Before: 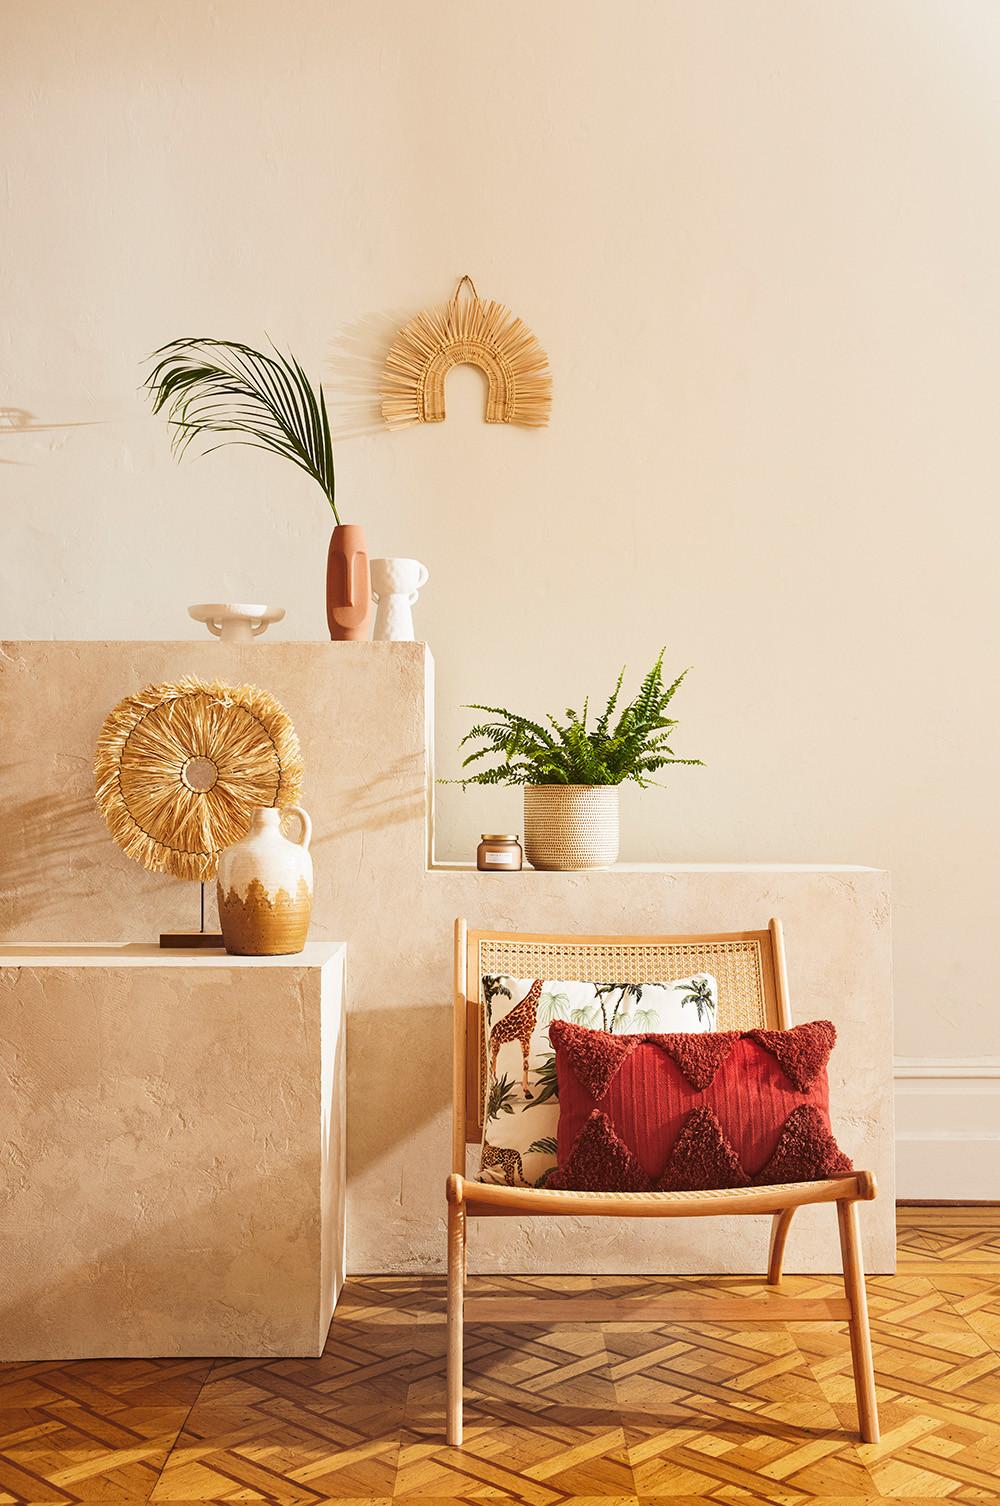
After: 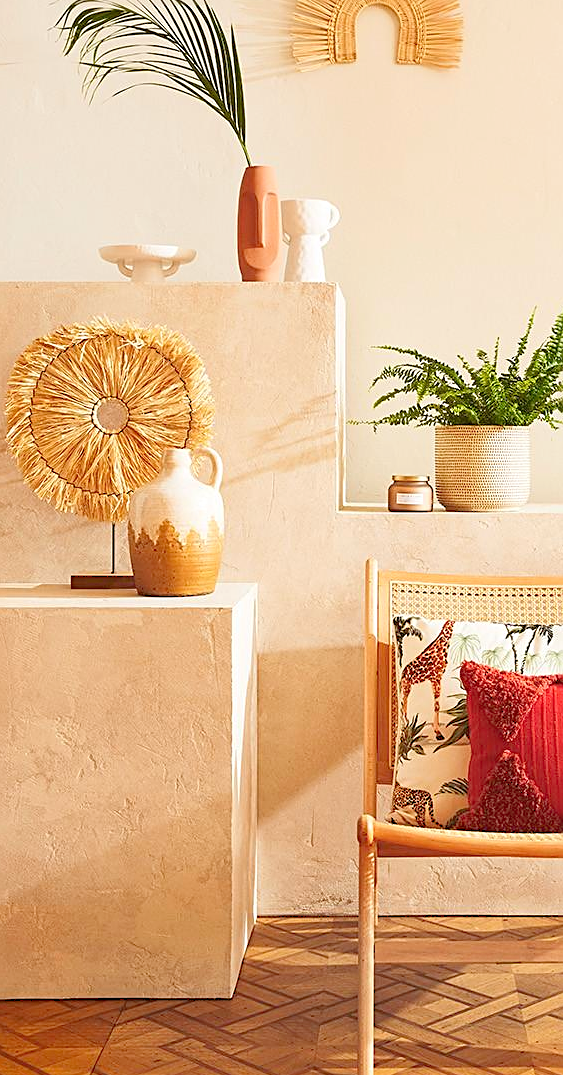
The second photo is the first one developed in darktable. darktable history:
levels: levels [0, 0.43, 0.984]
crop: left 8.966%, top 23.852%, right 34.699%, bottom 4.703%
sharpen: on, module defaults
